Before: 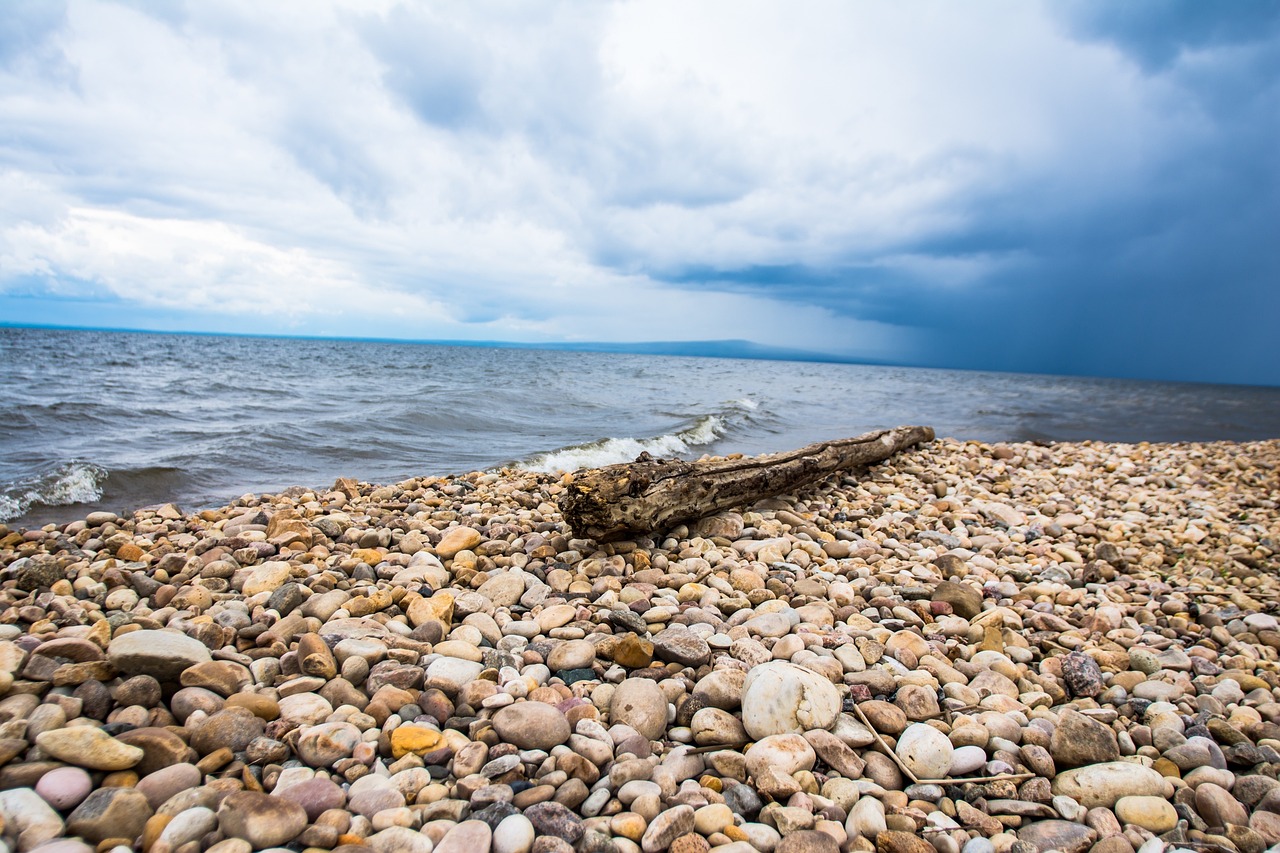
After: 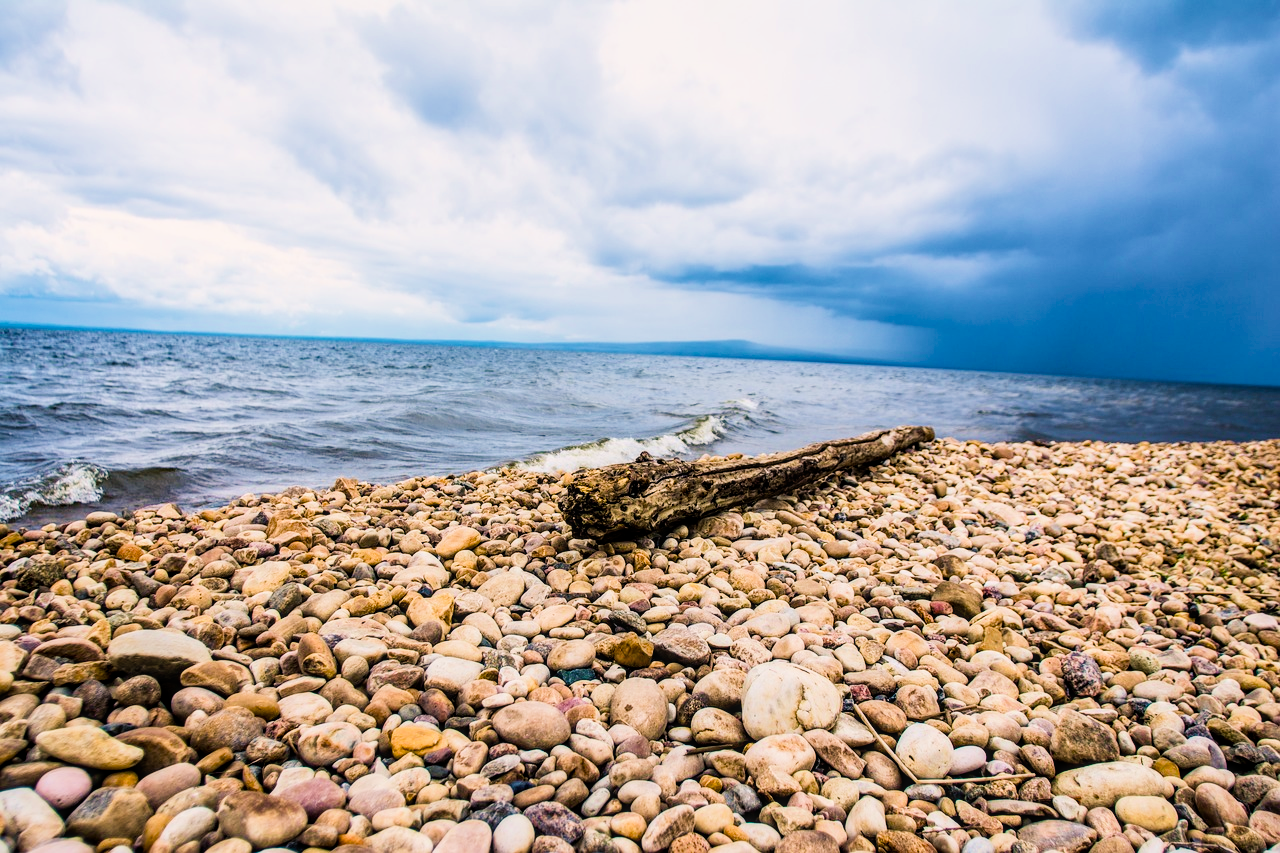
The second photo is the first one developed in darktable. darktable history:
local contrast: on, module defaults
color balance rgb: shadows lift › chroma 4.21%, shadows lift › hue 252.22°, highlights gain › chroma 1.36%, highlights gain › hue 50.24°, perceptual saturation grading › mid-tones 6.33%, perceptual saturation grading › shadows 72.44%, perceptual brilliance grading › highlights 11.59%, contrast 5.05%
filmic rgb: black relative exposure -7.65 EV, white relative exposure 4.56 EV, hardness 3.61
tone equalizer: -8 EV -0.417 EV, -7 EV -0.389 EV, -6 EV -0.333 EV, -5 EV -0.222 EV, -3 EV 0.222 EV, -2 EV 0.333 EV, -1 EV 0.389 EV, +0 EV 0.417 EV, edges refinement/feathering 500, mask exposure compensation -1.57 EV, preserve details no
velvia: strength 40%
